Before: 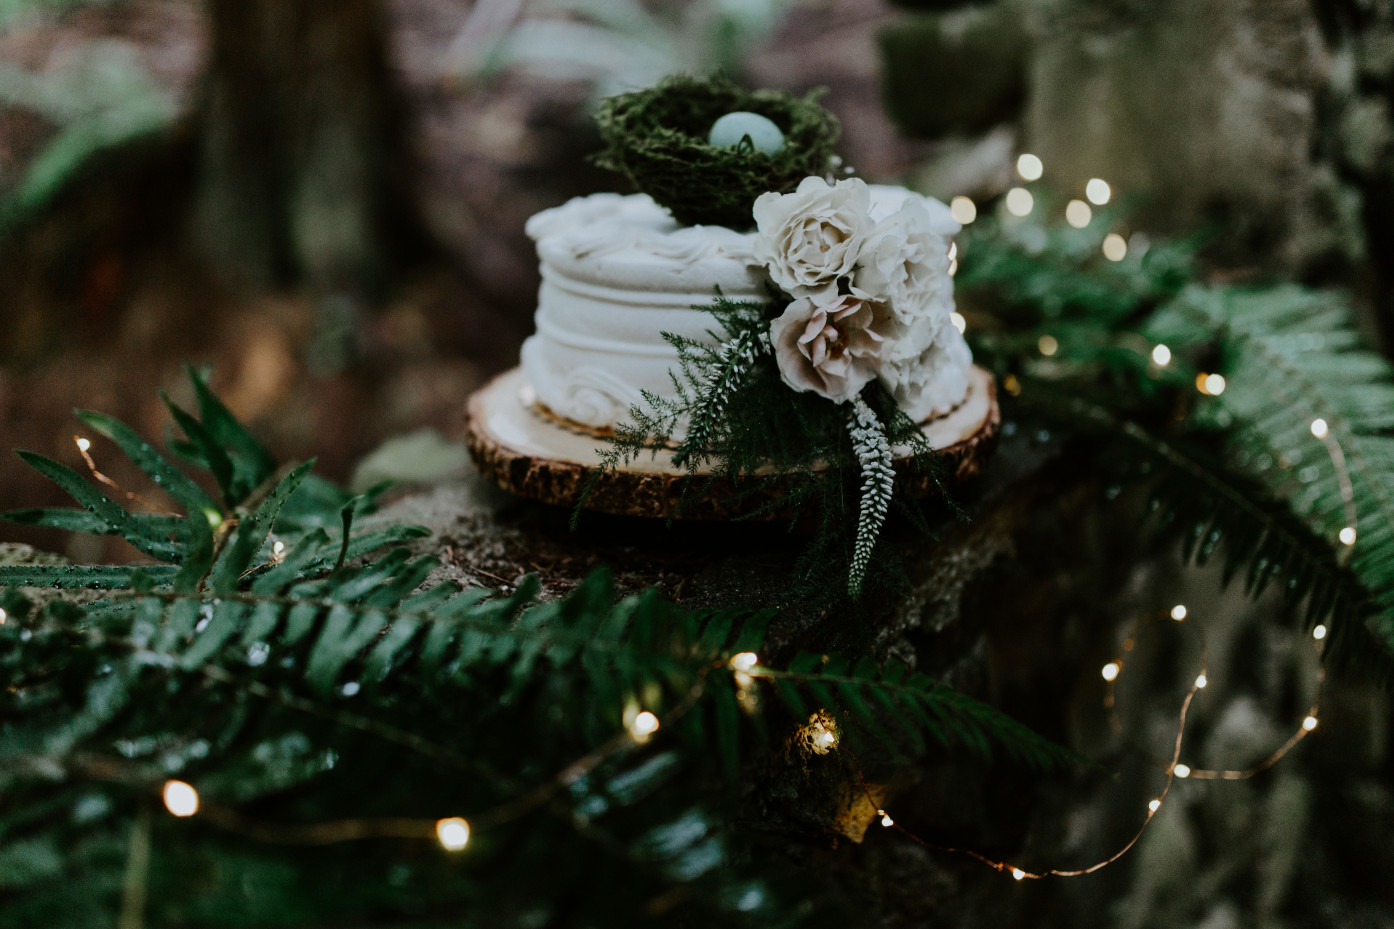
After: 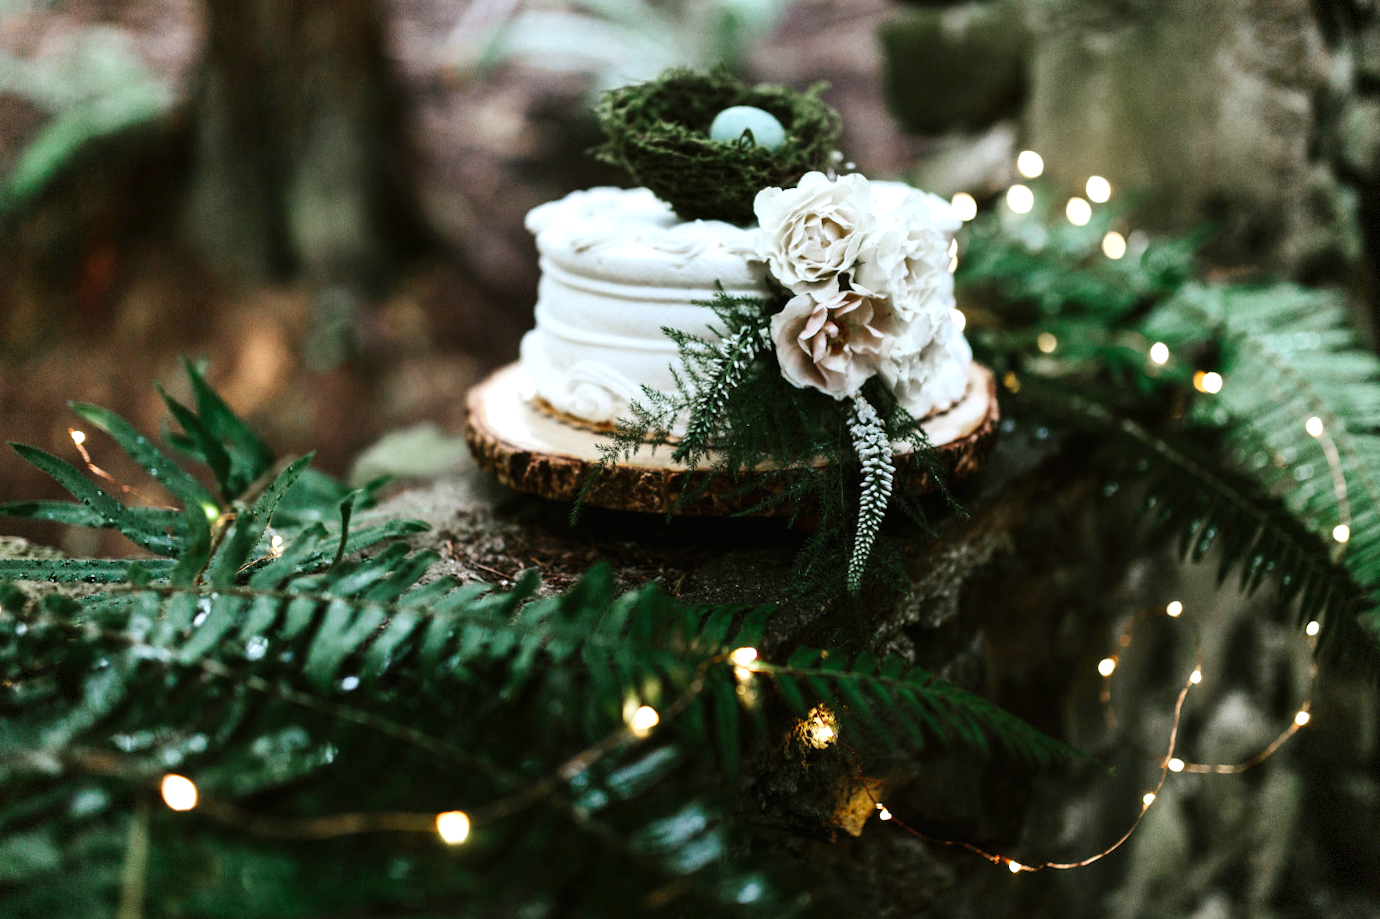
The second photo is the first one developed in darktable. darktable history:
vignetting: fall-off start 97.28%, fall-off radius 79%, brightness -0.462, saturation -0.3, width/height ratio 1.114, dithering 8-bit output, unbound false
rotate and perspective: rotation 0.174°, lens shift (vertical) 0.013, lens shift (horizontal) 0.019, shear 0.001, automatic cropping original format, crop left 0.007, crop right 0.991, crop top 0.016, crop bottom 0.997
exposure: black level correction 0, exposure 1.1 EV, compensate exposure bias true, compensate highlight preservation false
